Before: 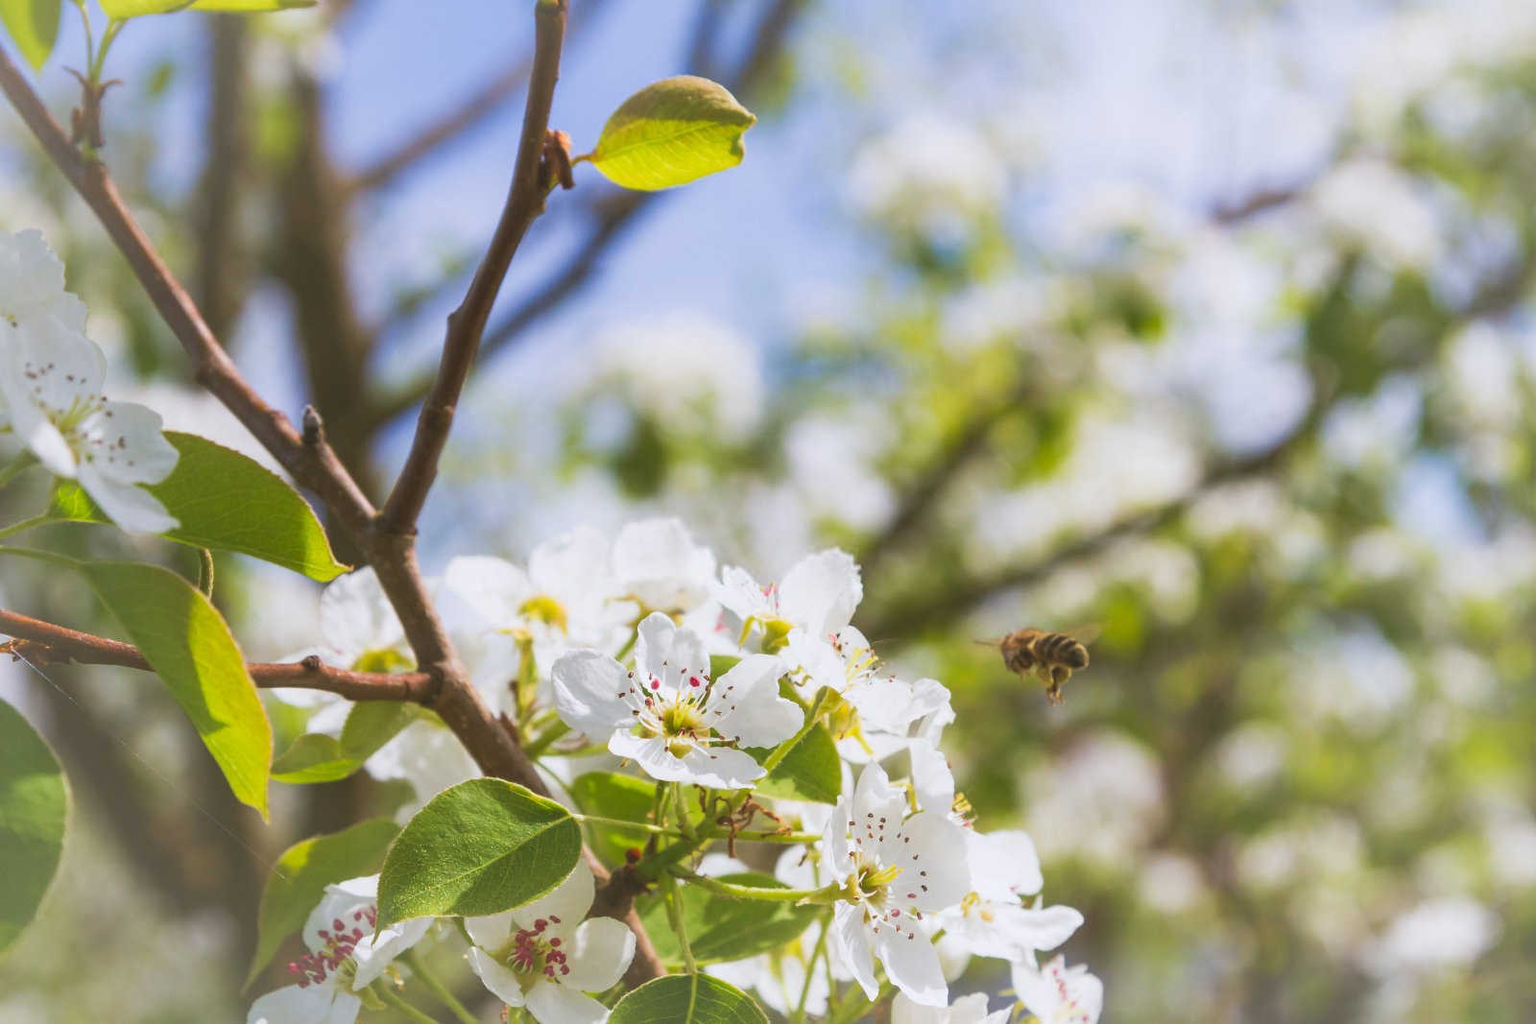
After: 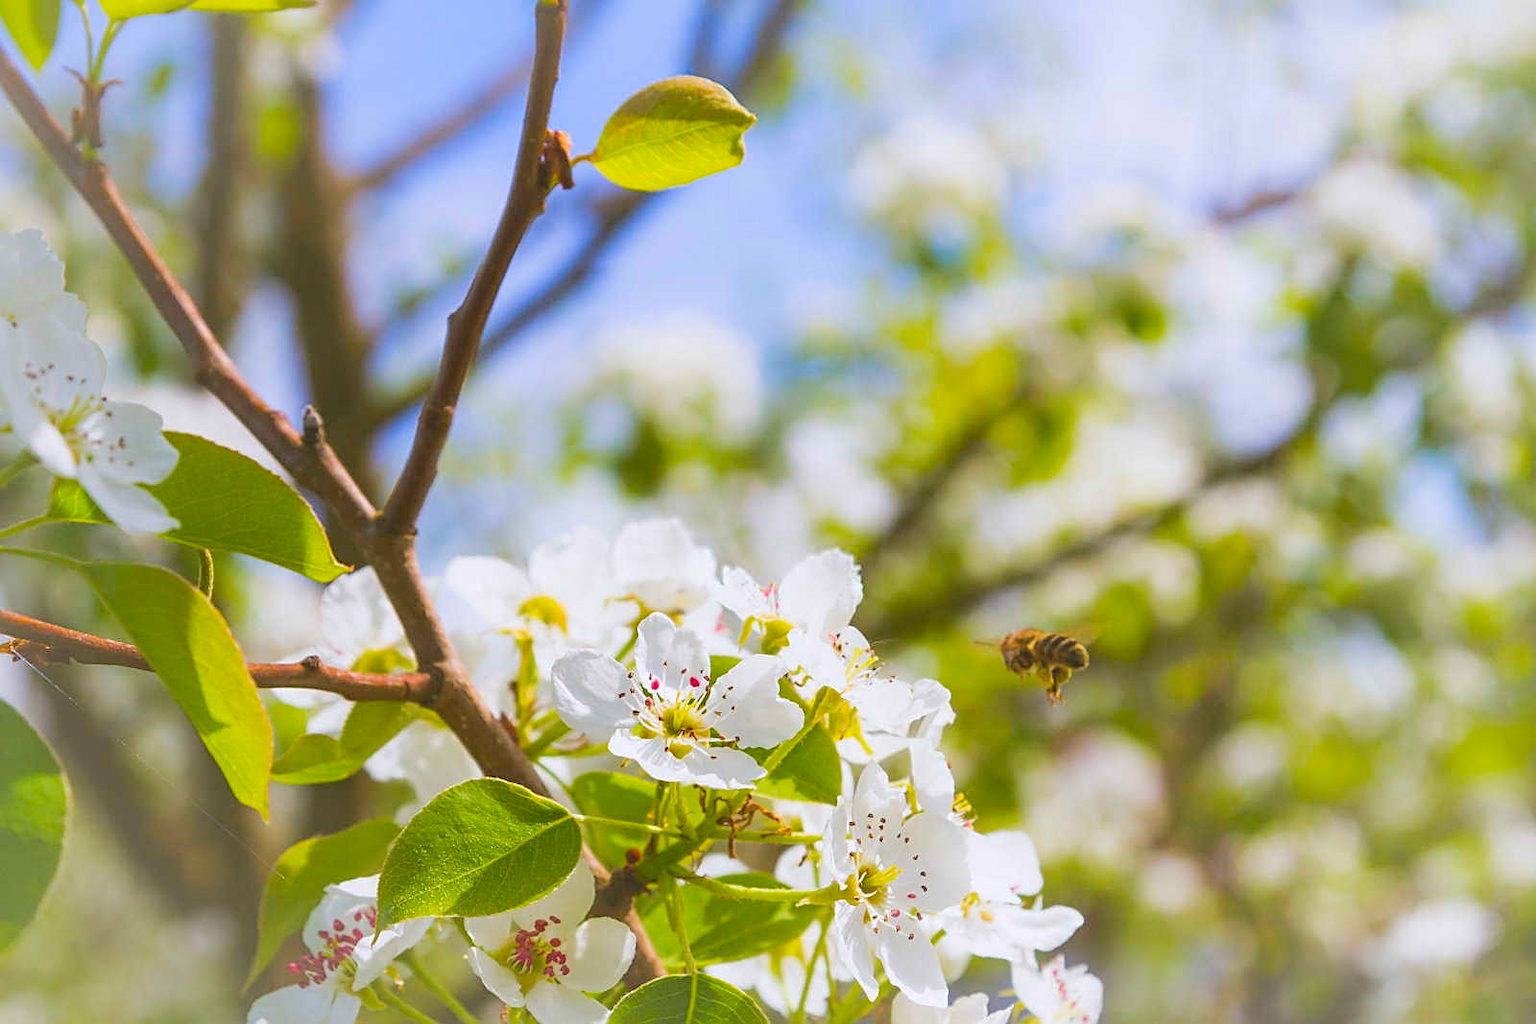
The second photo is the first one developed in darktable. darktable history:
sharpen: on, module defaults
color balance rgb: perceptual saturation grading › global saturation 25%, perceptual brilliance grading › mid-tones 10%, perceptual brilliance grading › shadows 15%, global vibrance 20%
